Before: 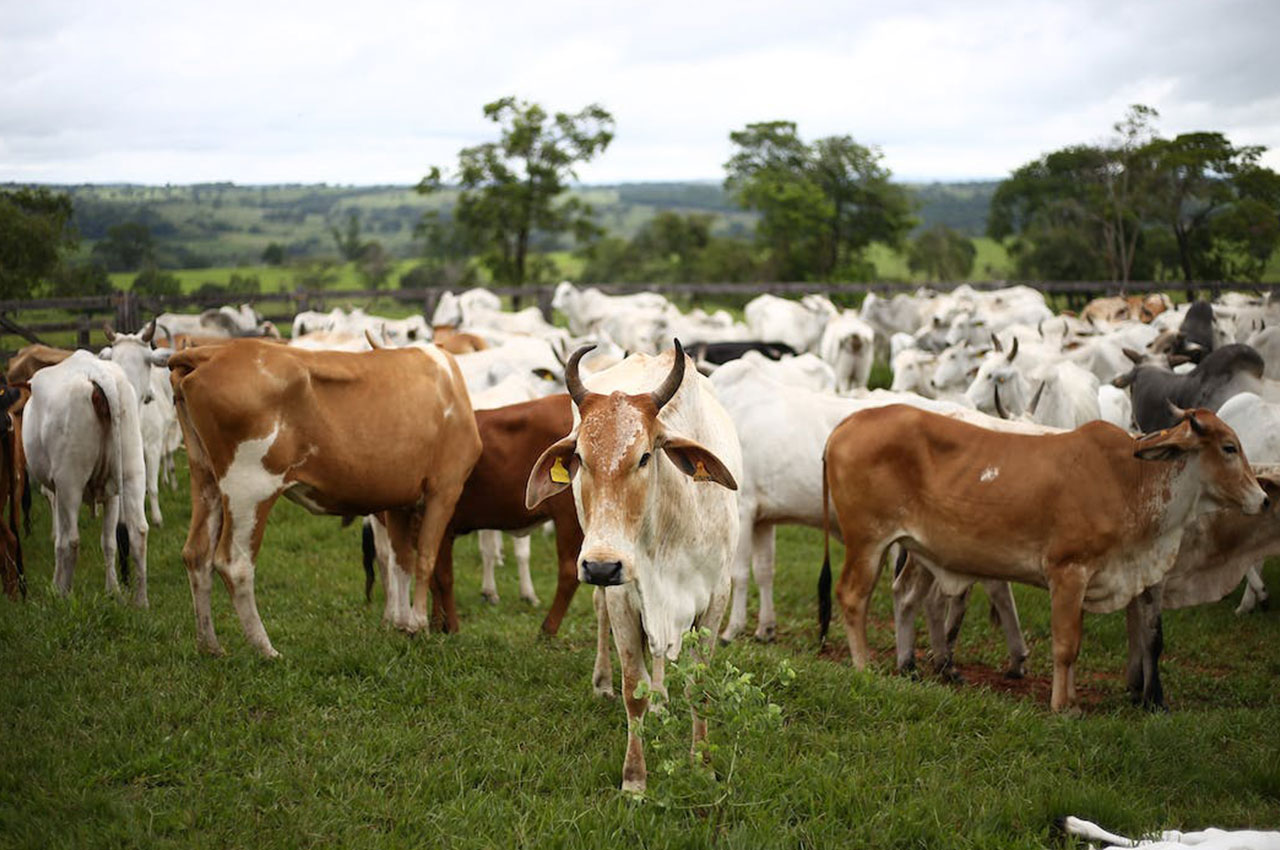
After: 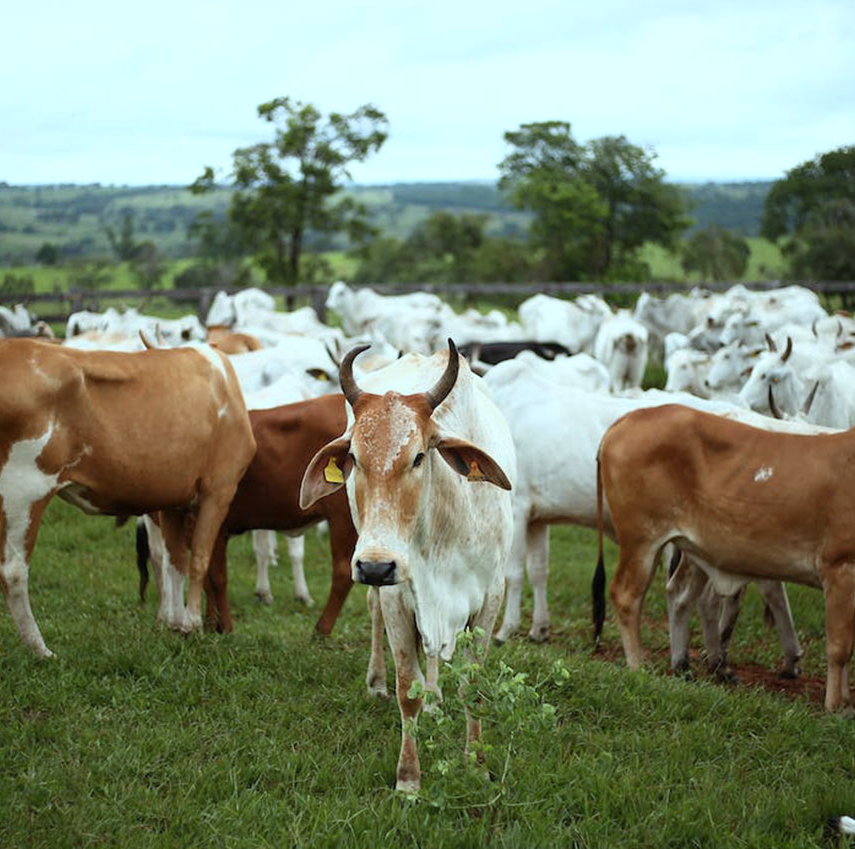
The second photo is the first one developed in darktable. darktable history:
color correction: highlights a* -10.04, highlights b* -10.37
crop and rotate: left 17.732%, right 15.423%
